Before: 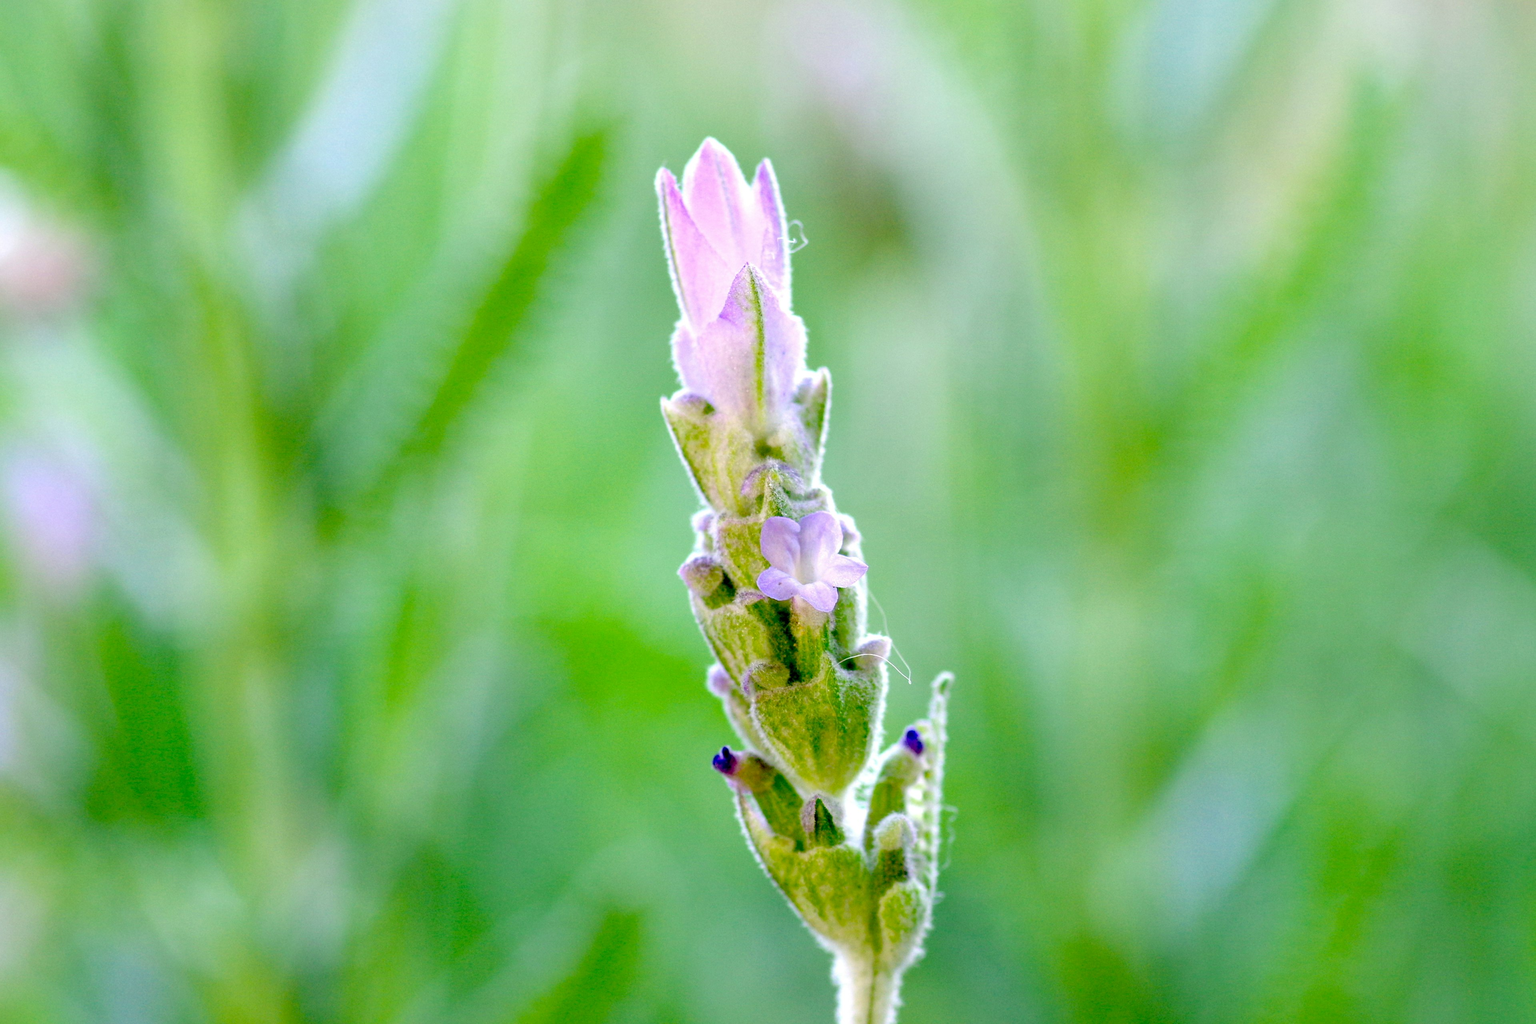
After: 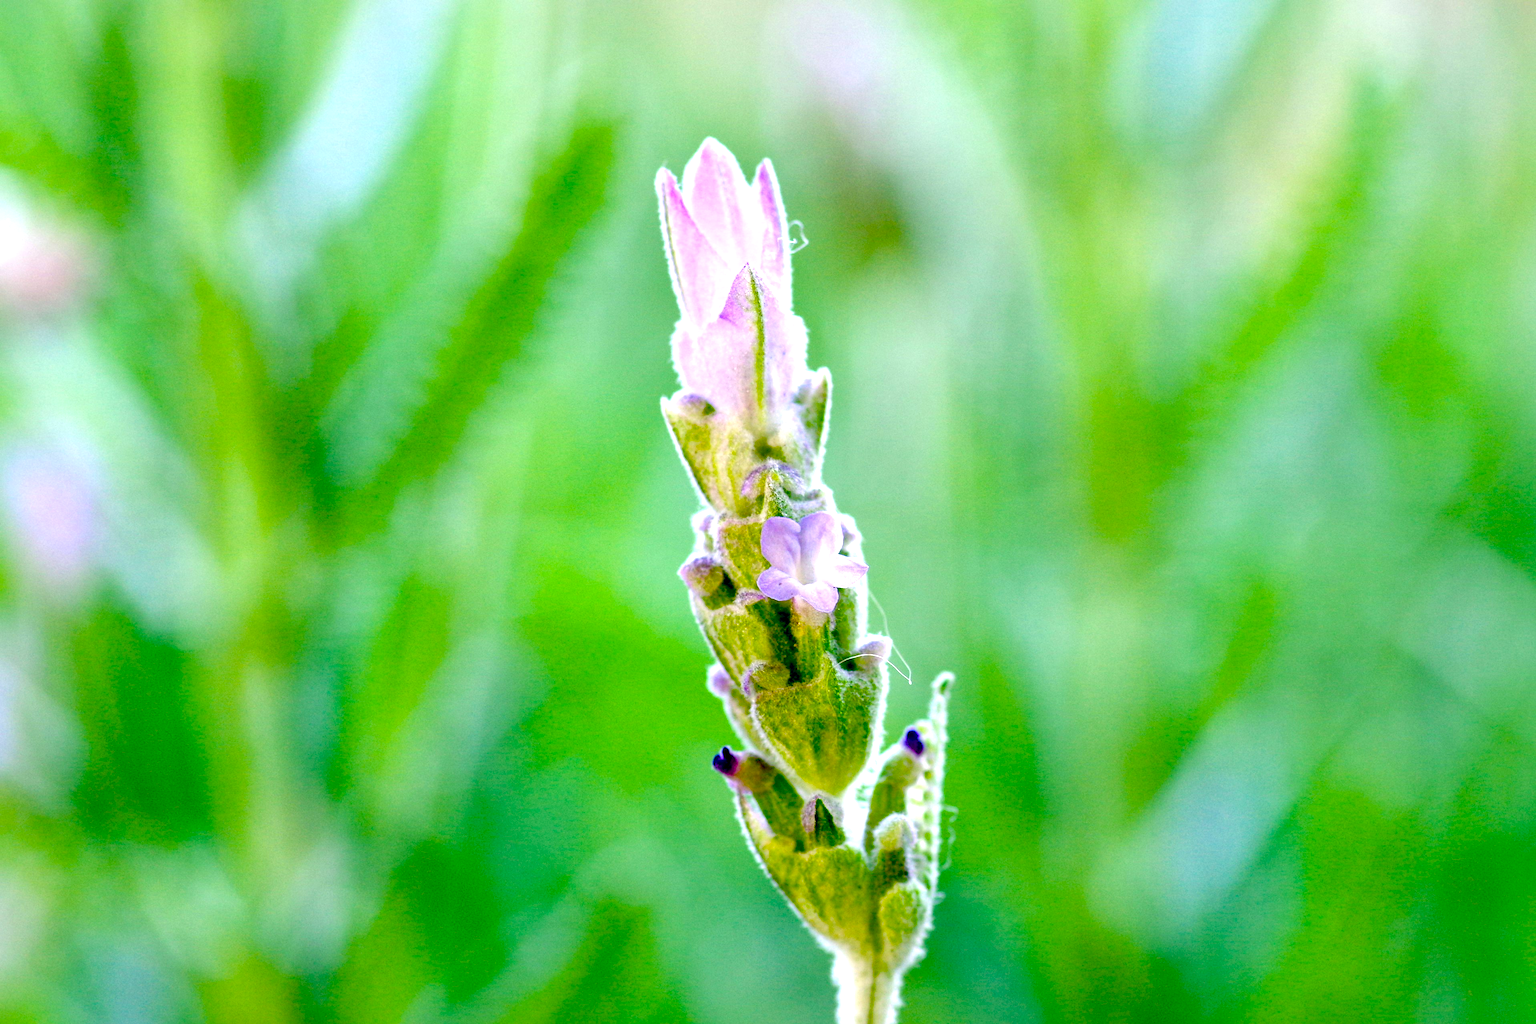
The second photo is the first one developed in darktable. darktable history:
color balance rgb: power › hue 328.47°, global offset › chroma 0.064%, global offset › hue 253.92°, perceptual saturation grading › global saturation 34.897%, perceptual saturation grading › highlights -24.761%, perceptual saturation grading › shadows 50.163%, perceptual brilliance grading › global brilliance 1.857%, perceptual brilliance grading › highlights 8.132%, perceptual brilliance grading › shadows -4%, global vibrance 20%
local contrast: mode bilateral grid, contrast 19, coarseness 50, detail 119%, midtone range 0.2
